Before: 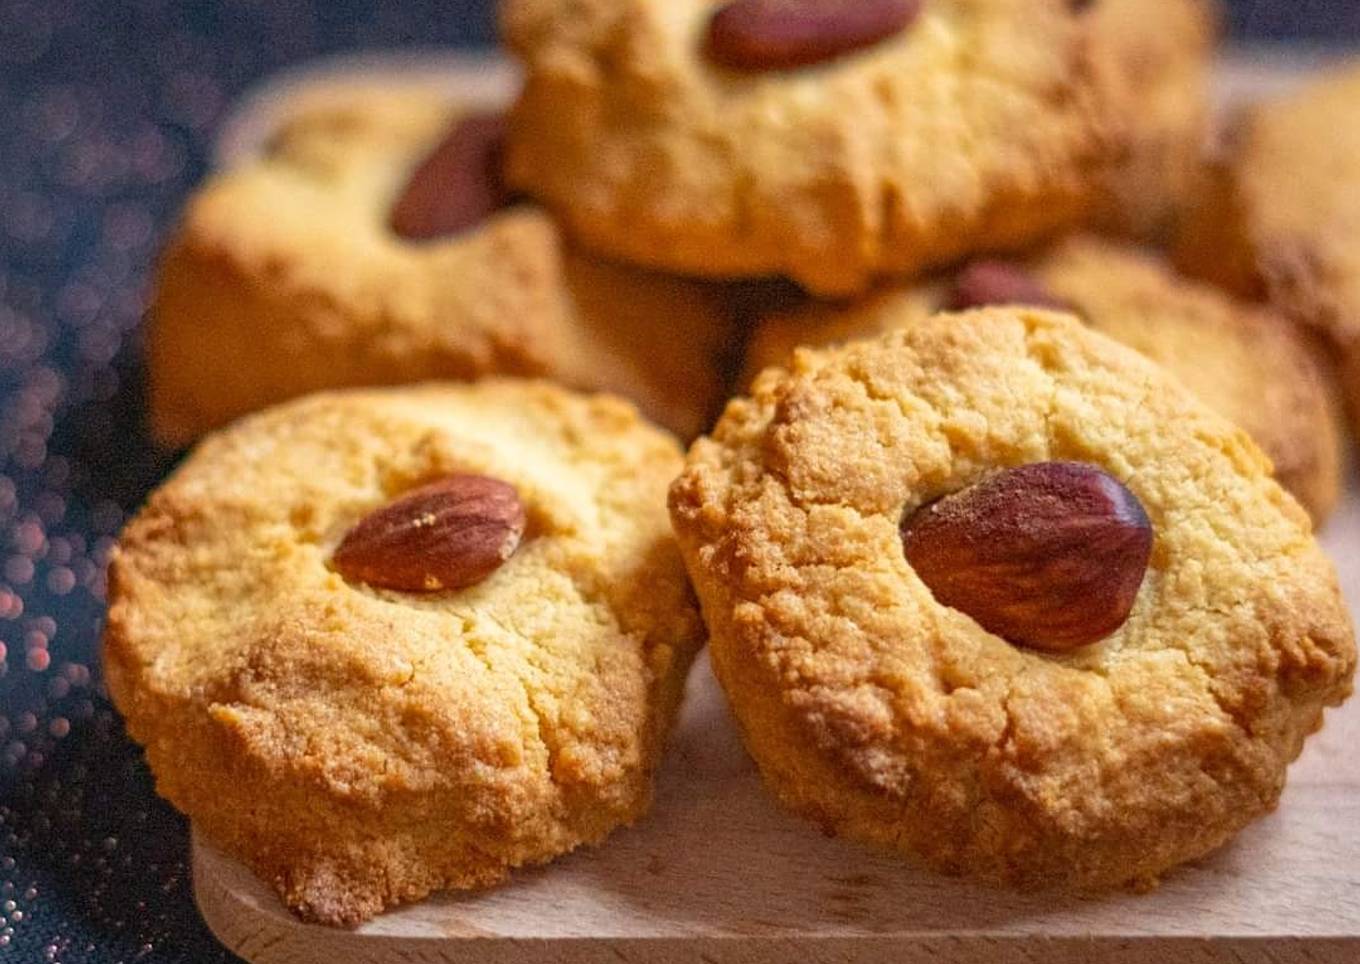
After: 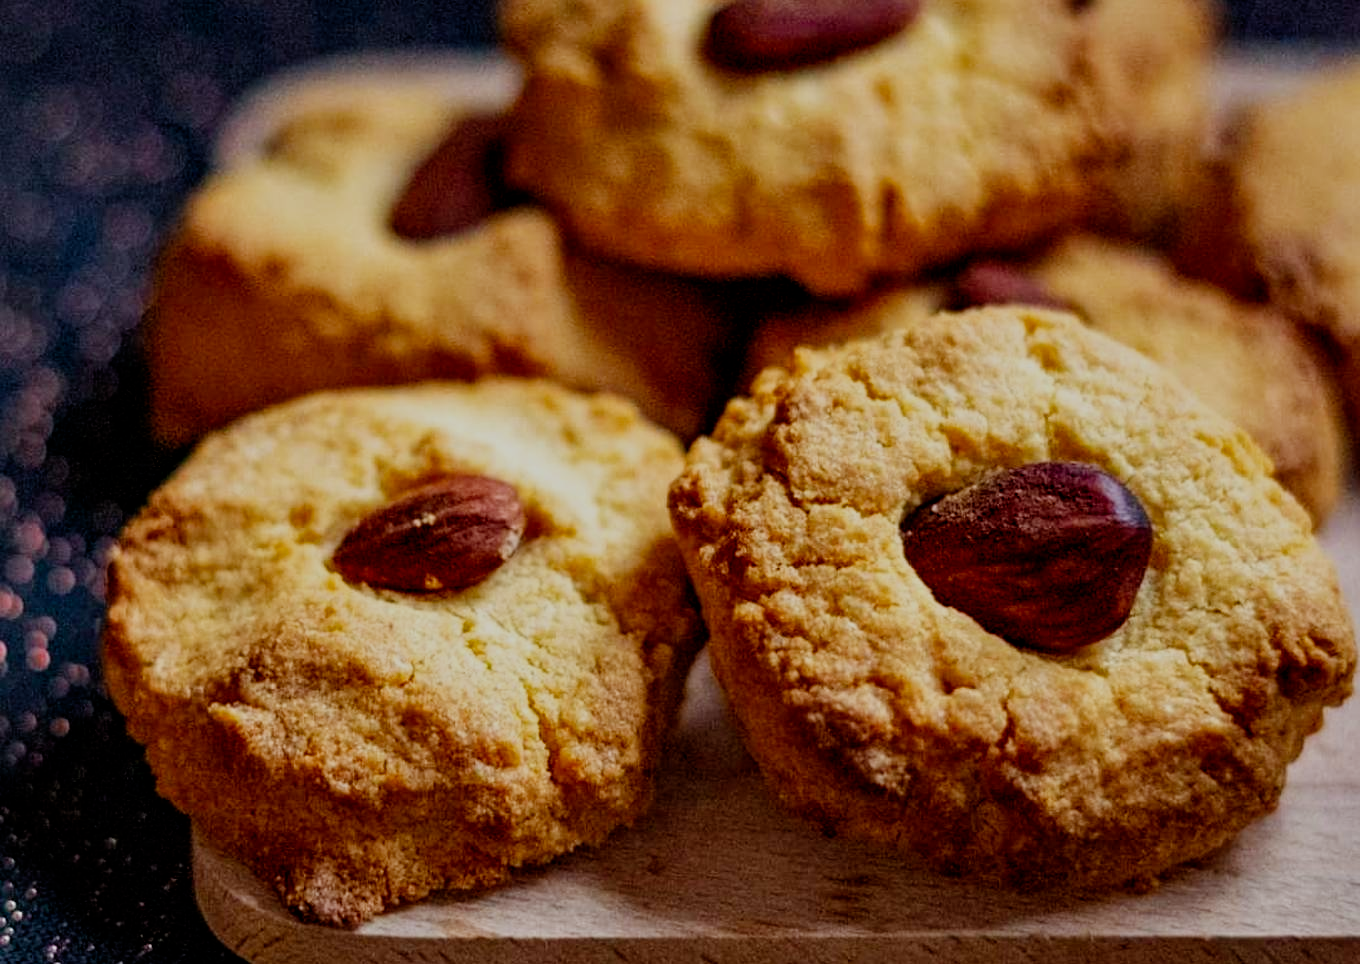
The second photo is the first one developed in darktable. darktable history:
filmic rgb: middle gray luminance 29%, black relative exposure -10.3 EV, white relative exposure 5.5 EV, threshold 6 EV, target black luminance 0%, hardness 3.95, latitude 2.04%, contrast 1.132, highlights saturation mix 5%, shadows ↔ highlights balance 15.11%, add noise in highlights 0, preserve chrominance no, color science v3 (2019), use custom middle-gray values true, iterations of high-quality reconstruction 0, contrast in highlights soft, enable highlight reconstruction true
bloom: size 16%, threshold 98%, strength 20%
contrast equalizer: octaves 7, y [[0.6 ×6], [0.55 ×6], [0 ×6], [0 ×6], [0 ×6]], mix 0.53
